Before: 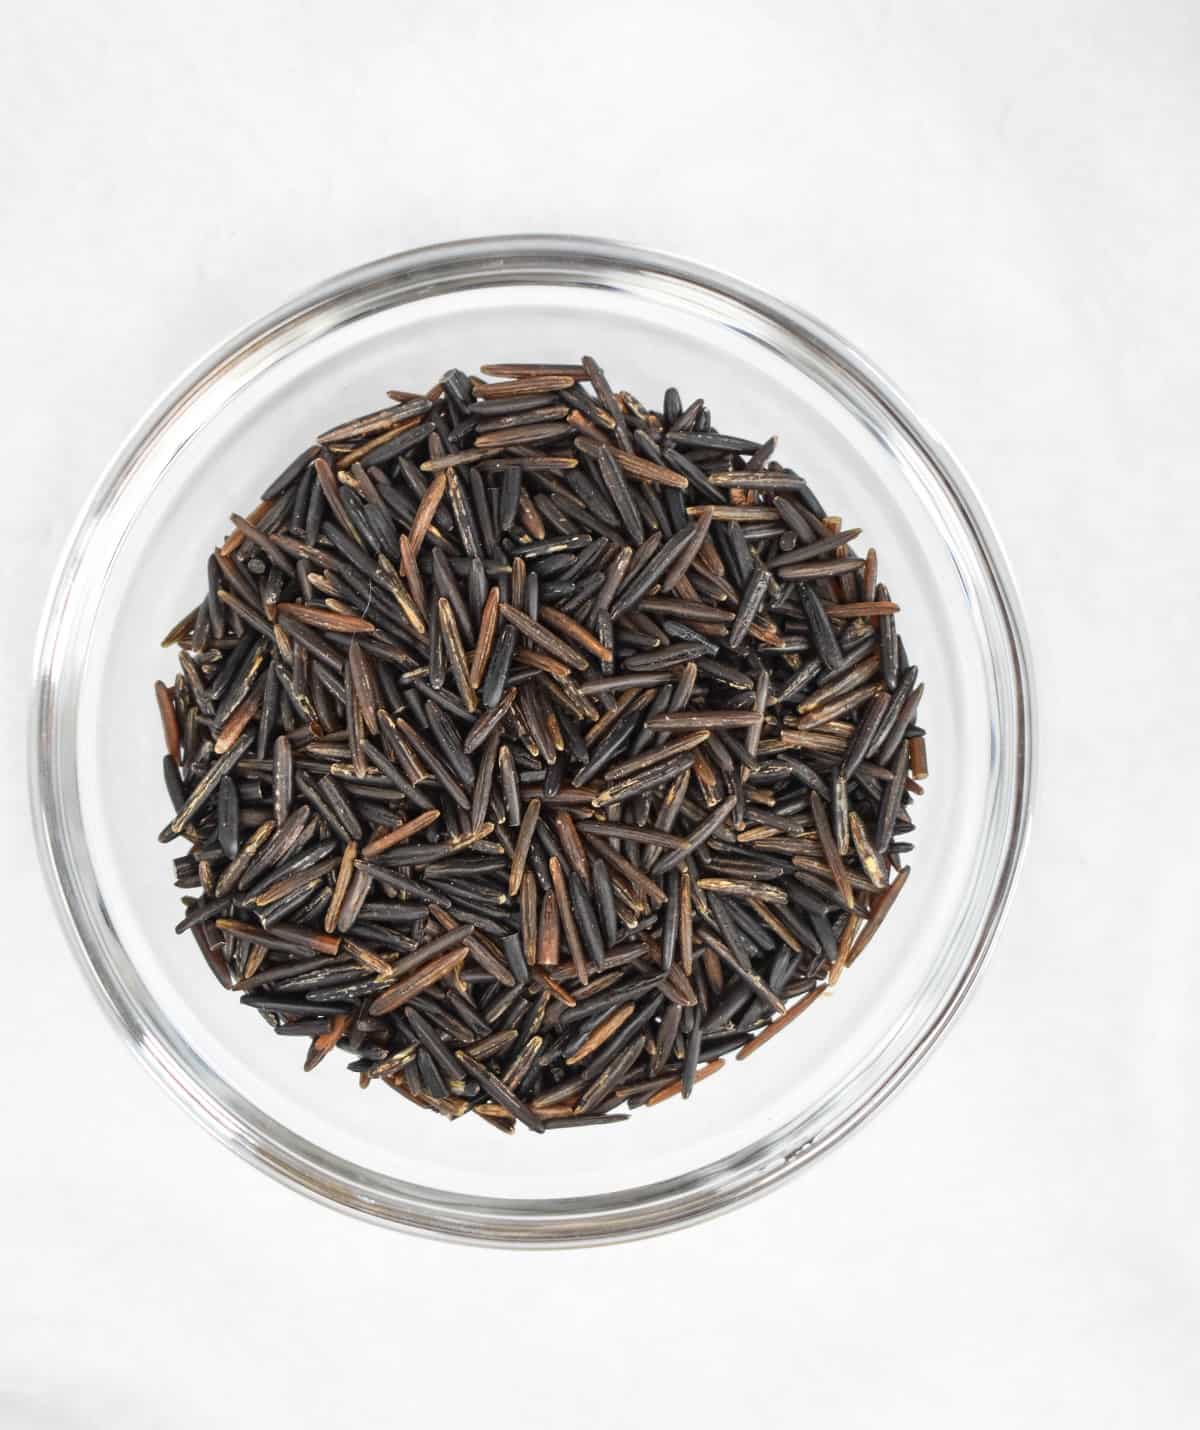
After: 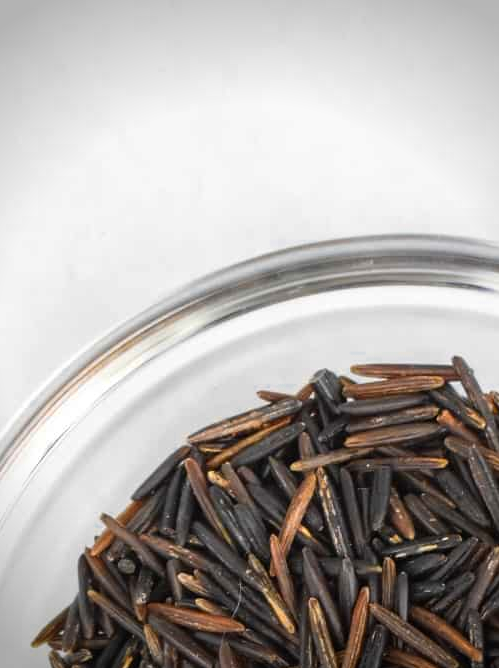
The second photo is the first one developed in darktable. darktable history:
crop and rotate: left 10.9%, top 0.048%, right 47.439%, bottom 53.201%
color zones: curves: ch0 [(0, 0.499) (0.143, 0.5) (0.286, 0.5) (0.429, 0.476) (0.571, 0.284) (0.714, 0.243) (0.857, 0.449) (1, 0.499)]; ch1 [(0, 0.532) (0.143, 0.645) (0.286, 0.696) (0.429, 0.211) (0.571, 0.504) (0.714, 0.493) (0.857, 0.495) (1, 0.532)]; ch2 [(0, 0.5) (0.143, 0.5) (0.286, 0.427) (0.429, 0.324) (0.571, 0.5) (0.714, 0.5) (0.857, 0.5) (1, 0.5)]
vignetting: fall-off start 74.99%, saturation -0.016, width/height ratio 1.082
